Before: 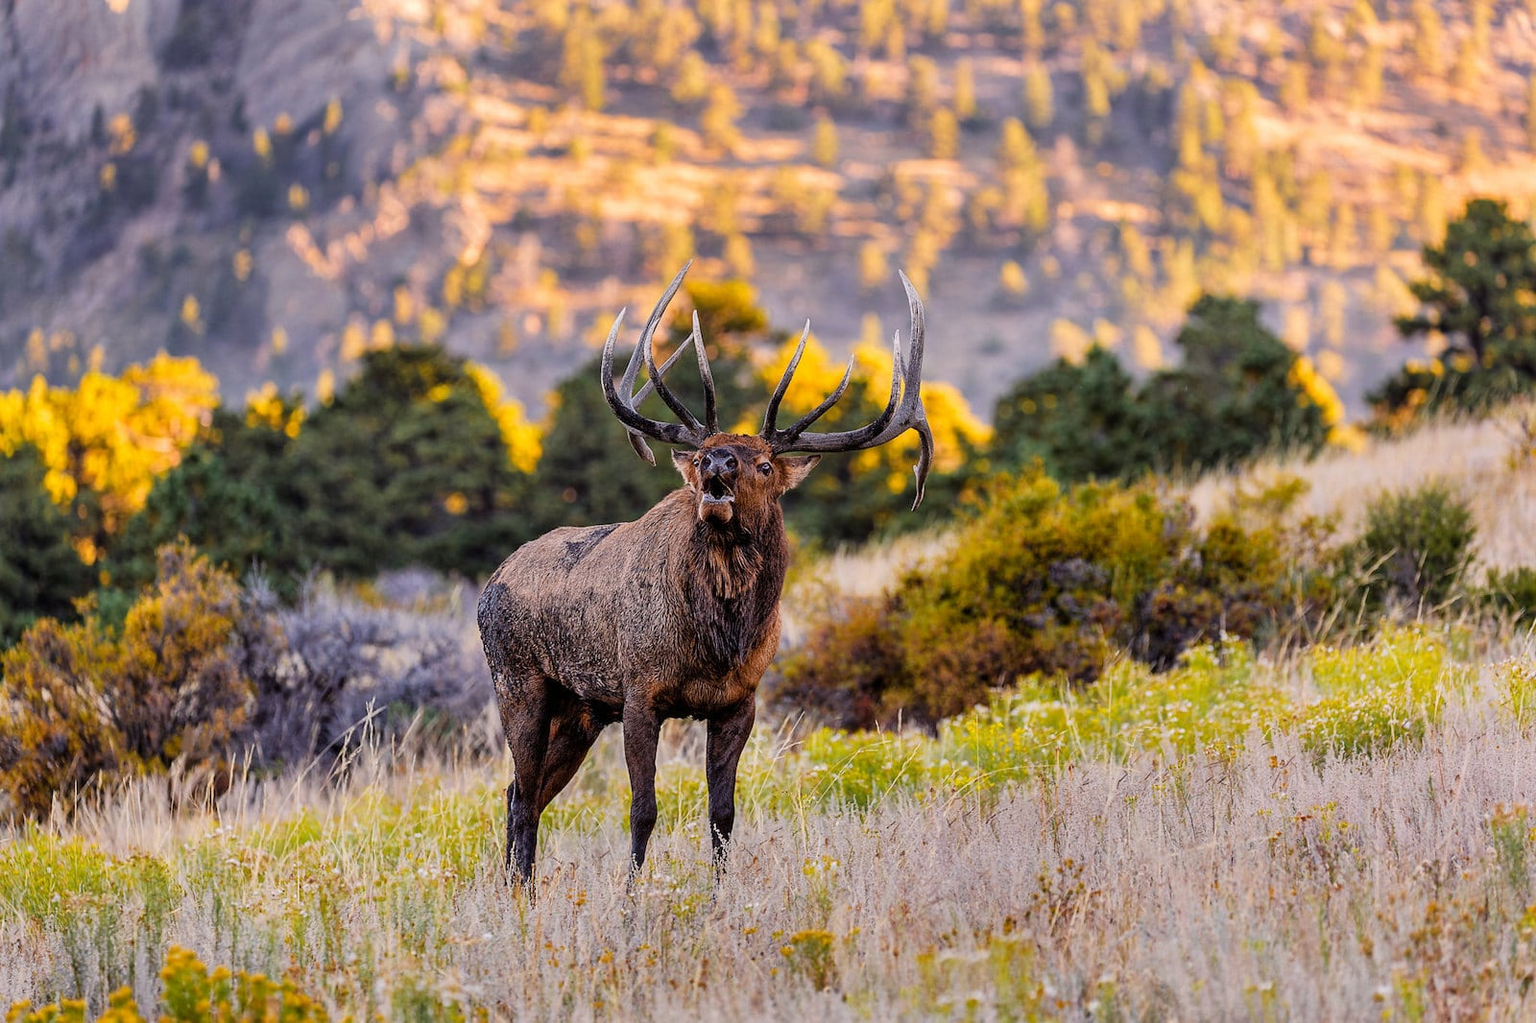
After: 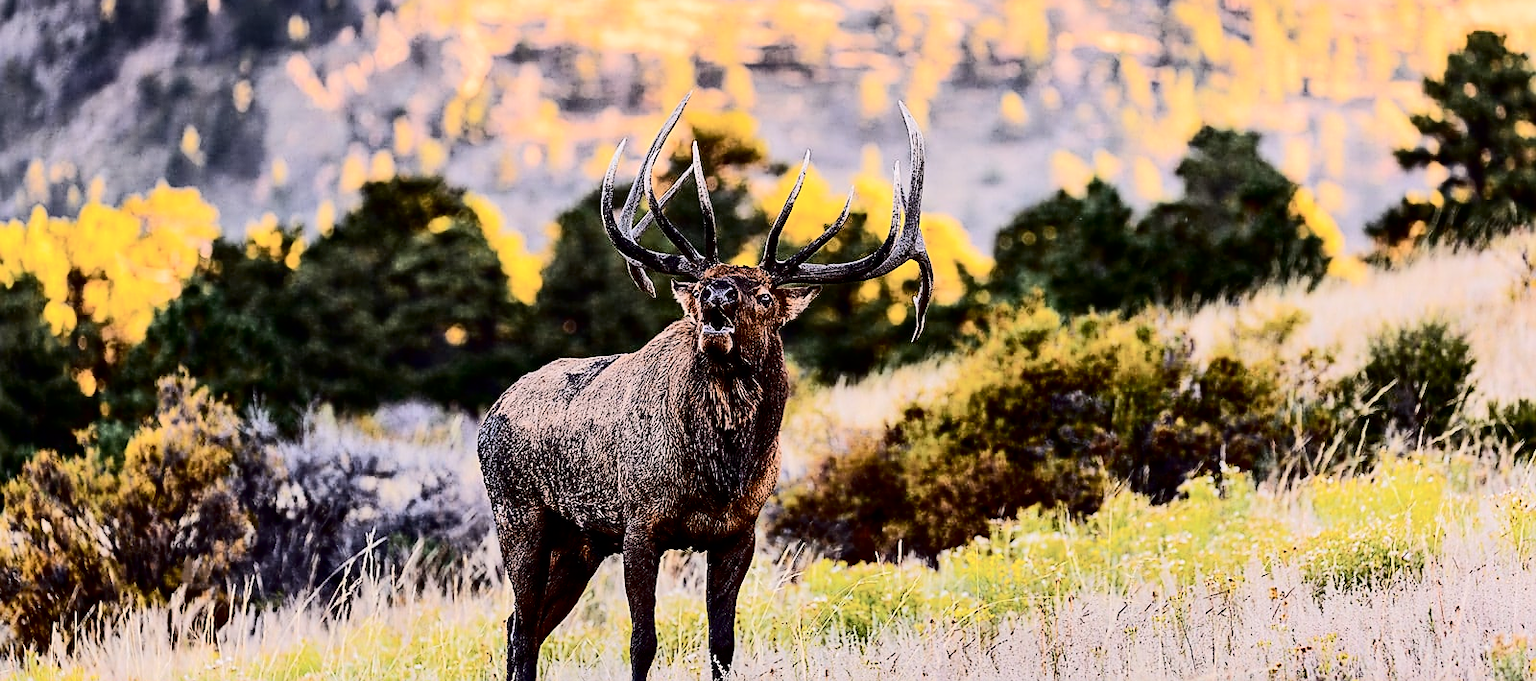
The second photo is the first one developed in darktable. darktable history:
tone curve: curves: ch0 [(0, 0) (0.086, 0.006) (0.148, 0.021) (0.245, 0.105) (0.374, 0.401) (0.444, 0.631) (0.778, 0.915) (1, 1)], color space Lab, independent channels, preserve colors none
crop: top 16.577%, bottom 16.781%
sharpen: on, module defaults
tone equalizer: -8 EV 0.244 EV, -7 EV 0.404 EV, -6 EV 0.41 EV, -5 EV 0.282 EV, -3 EV -0.284 EV, -2 EV -0.397 EV, -1 EV -0.391 EV, +0 EV -0.27 EV, smoothing diameter 24.91%, edges refinement/feathering 14.36, preserve details guided filter
